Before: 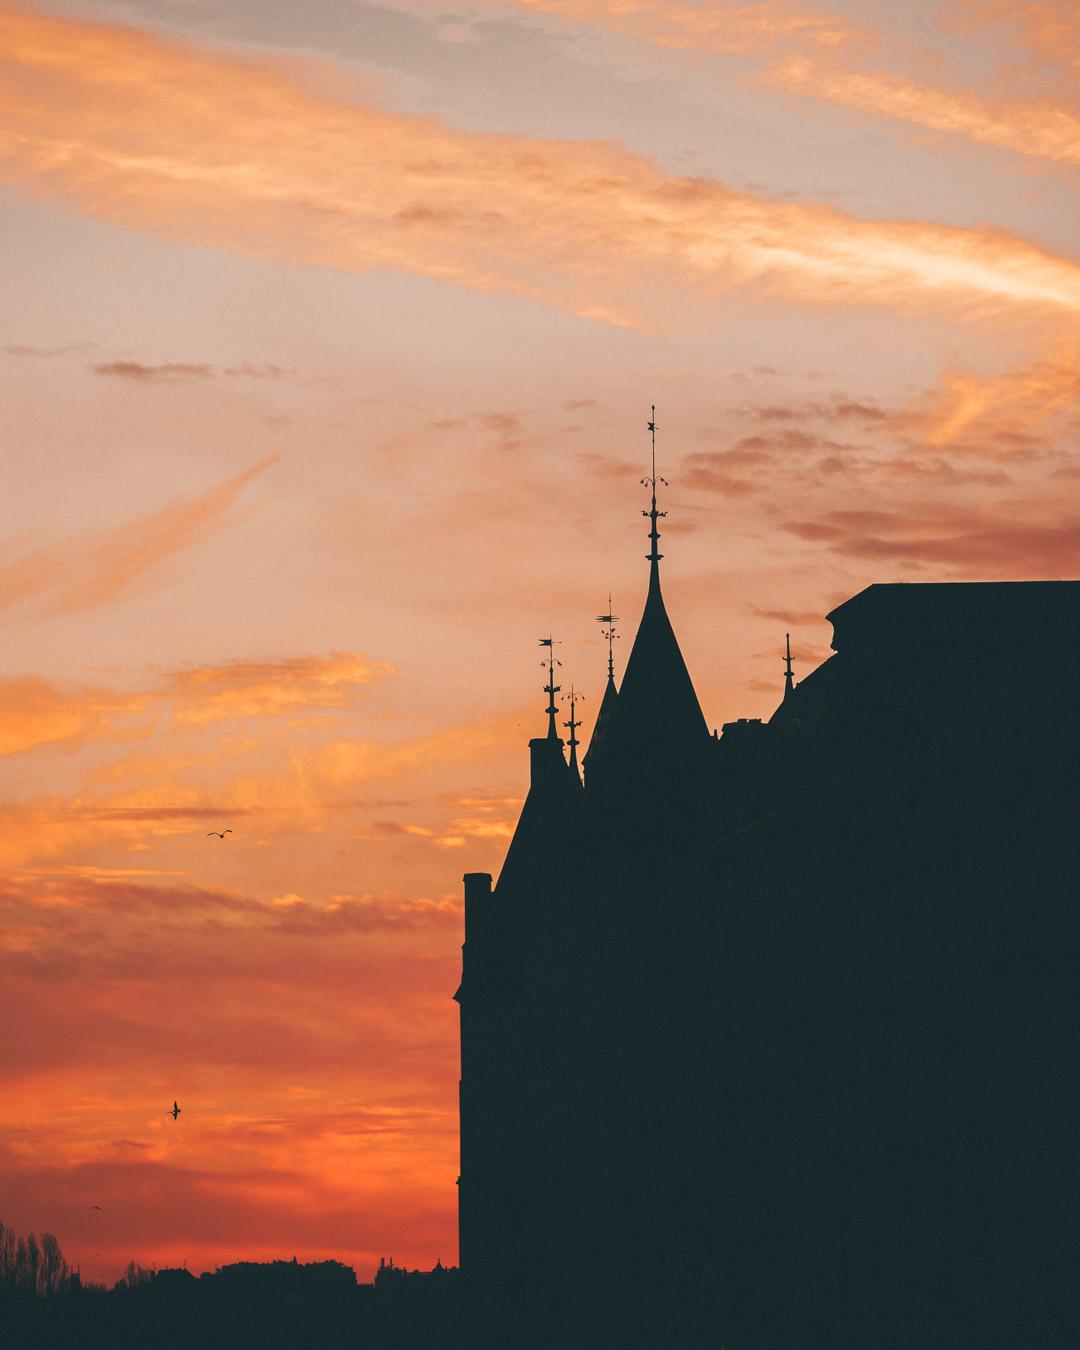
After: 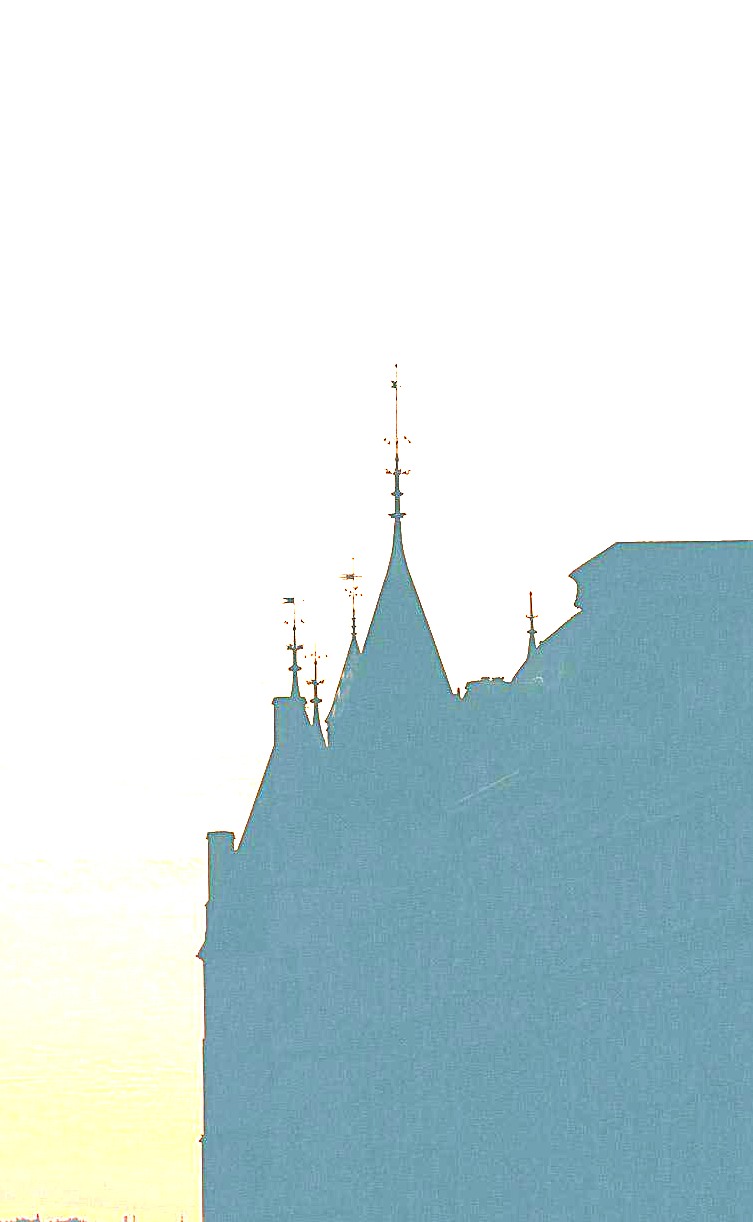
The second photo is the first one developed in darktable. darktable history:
tone equalizer: -7 EV 0.159 EV, -6 EV 0.569 EV, -5 EV 1.15 EV, -4 EV 1.29 EV, -3 EV 1.17 EV, -2 EV 0.6 EV, -1 EV 0.154 EV, smoothing diameter 24.96%, edges refinement/feathering 7.17, preserve details guided filter
crop and rotate: left 23.874%, top 3.183%, right 6.332%, bottom 6.273%
sharpen: on, module defaults
exposure: black level correction 0, exposure 4.044 EV, compensate exposure bias true, compensate highlight preservation false
